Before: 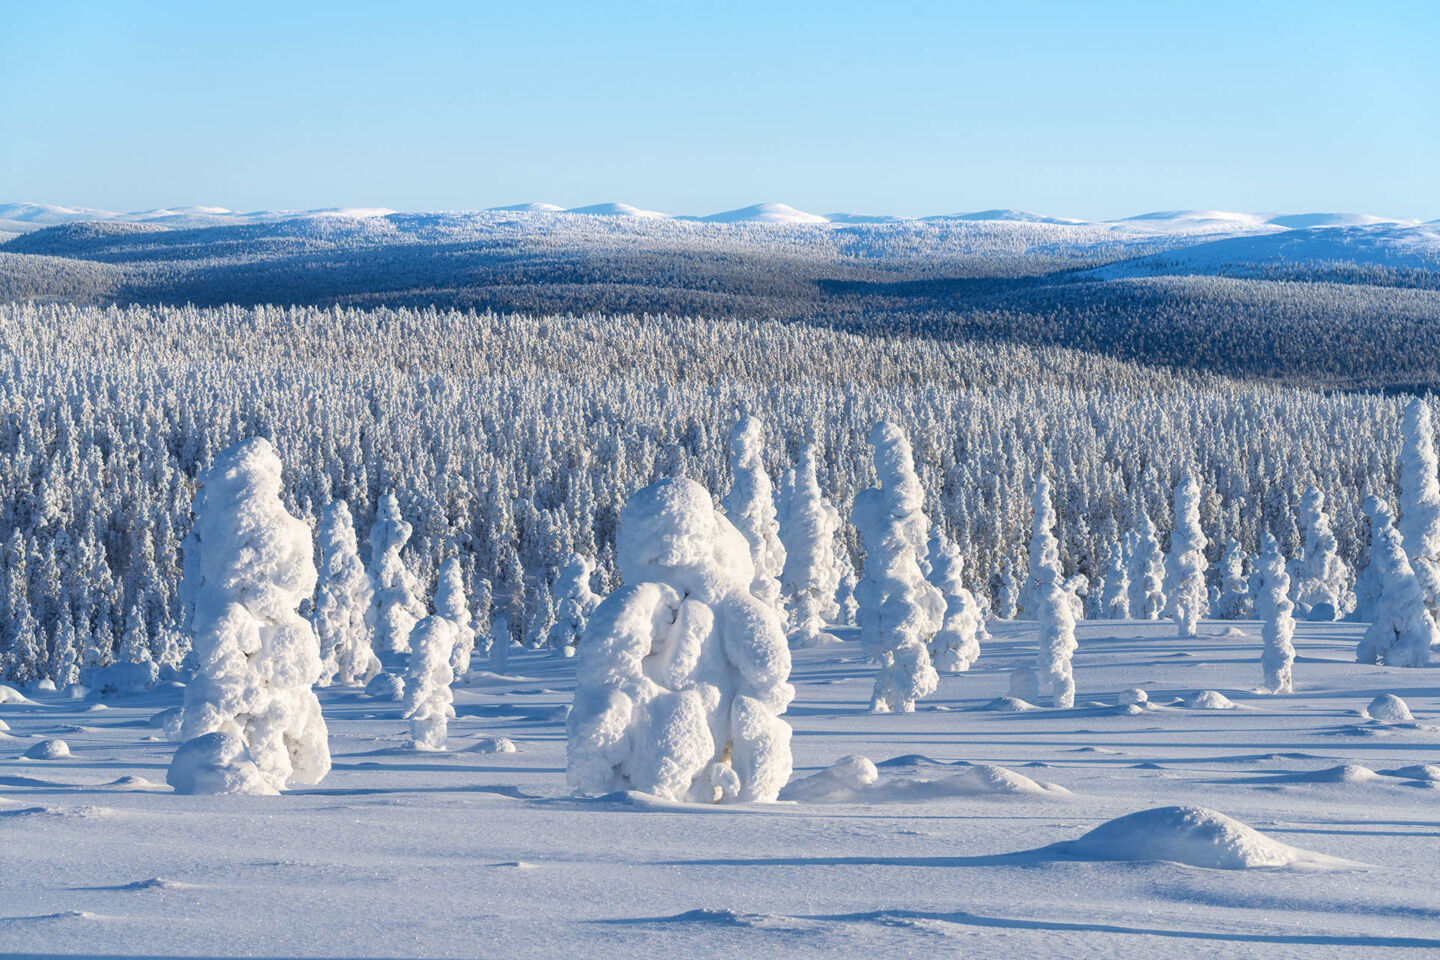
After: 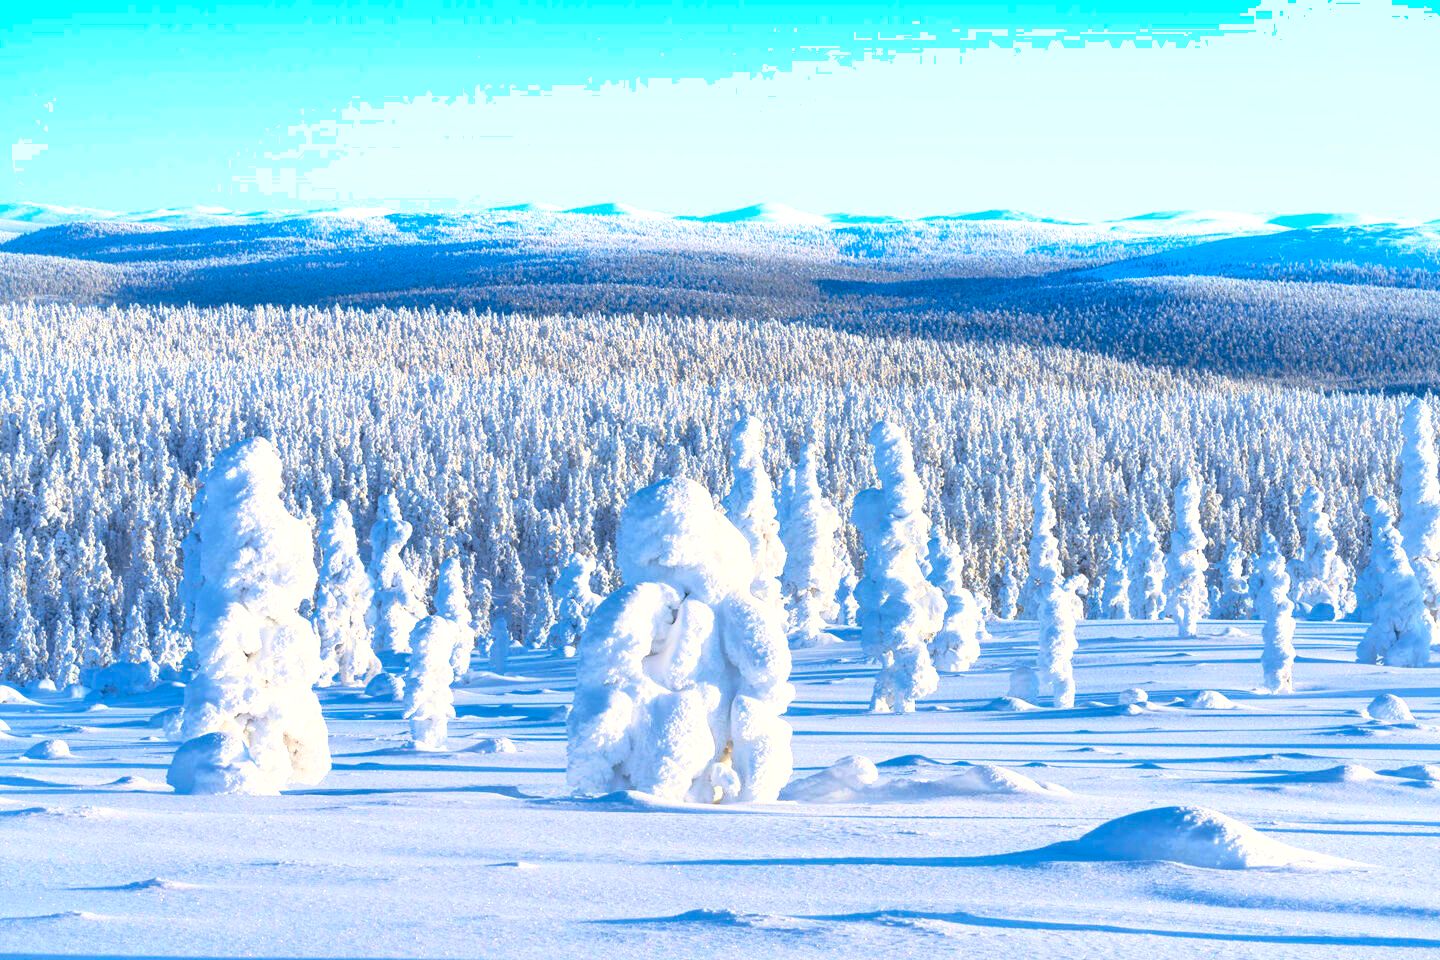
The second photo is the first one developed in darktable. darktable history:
exposure: exposure 0.604 EV, compensate exposure bias true, compensate highlight preservation false
contrast brightness saturation: contrast 0.243, brightness 0.251, saturation 0.386
shadows and highlights: on, module defaults
